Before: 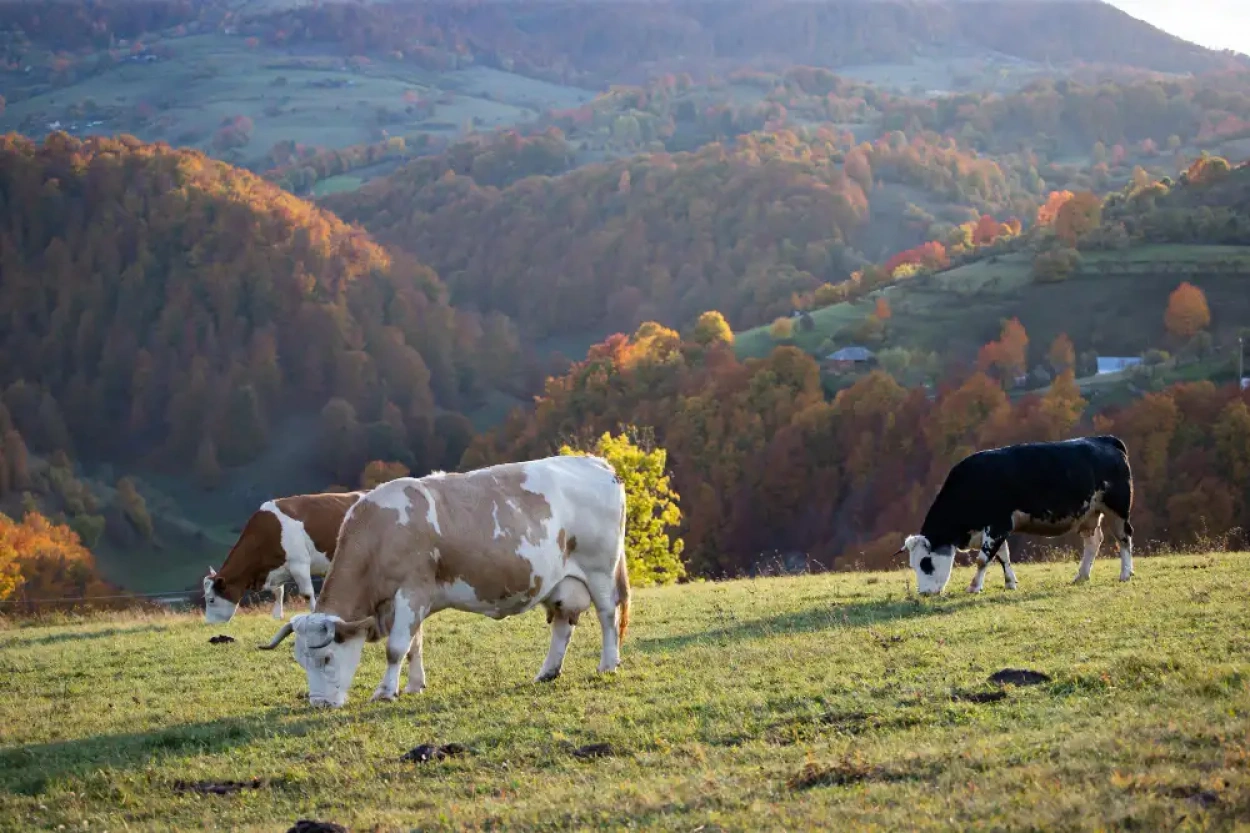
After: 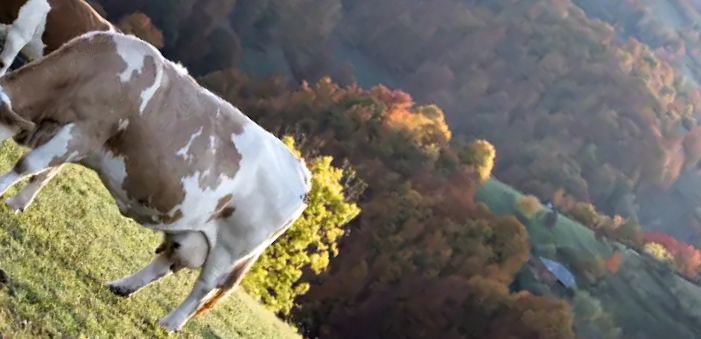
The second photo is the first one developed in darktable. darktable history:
filmic rgb: black relative exposure -8.02 EV, white relative exposure 2.35 EV, hardness 6.55
crop and rotate: angle -44.49°, top 16.511%, right 0.908%, bottom 11.637%
